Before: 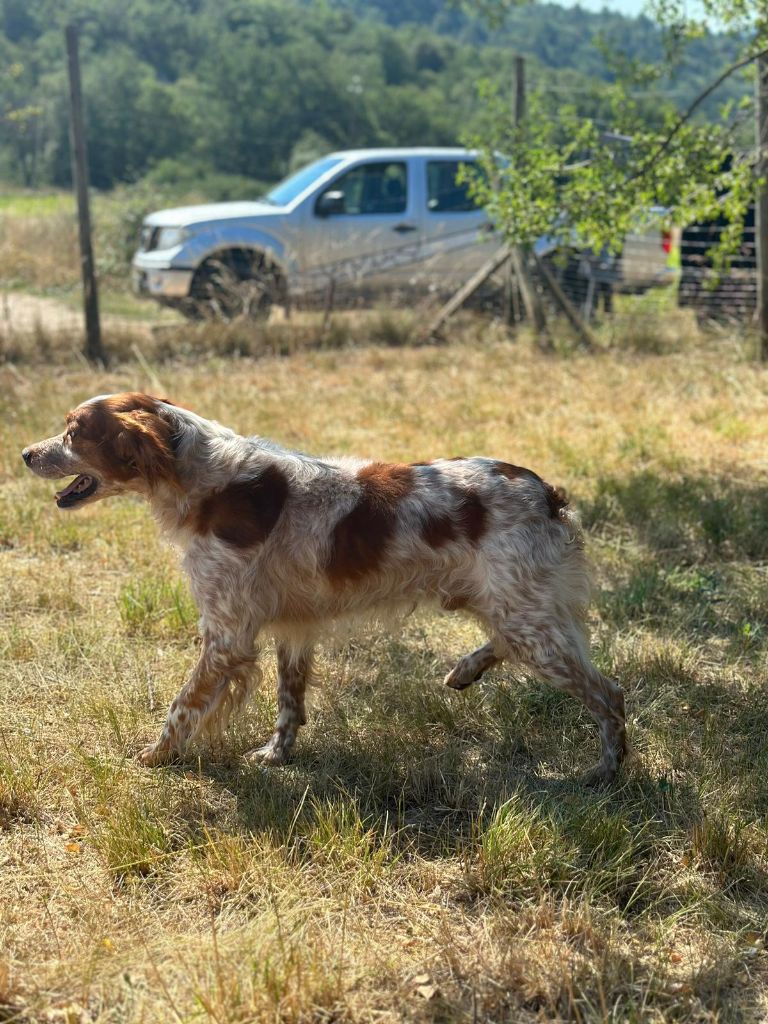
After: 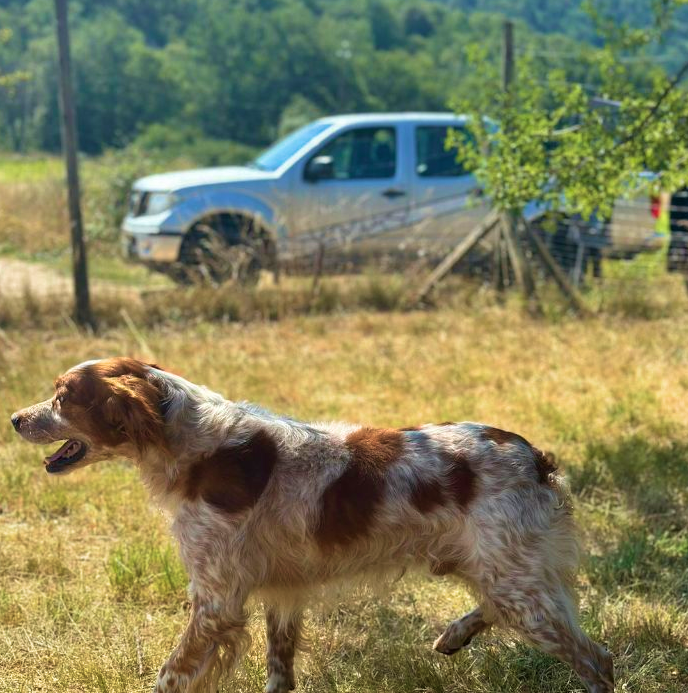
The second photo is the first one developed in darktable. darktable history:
velvia: strength 50%
crop: left 1.509%, top 3.452%, right 7.696%, bottom 28.452%
